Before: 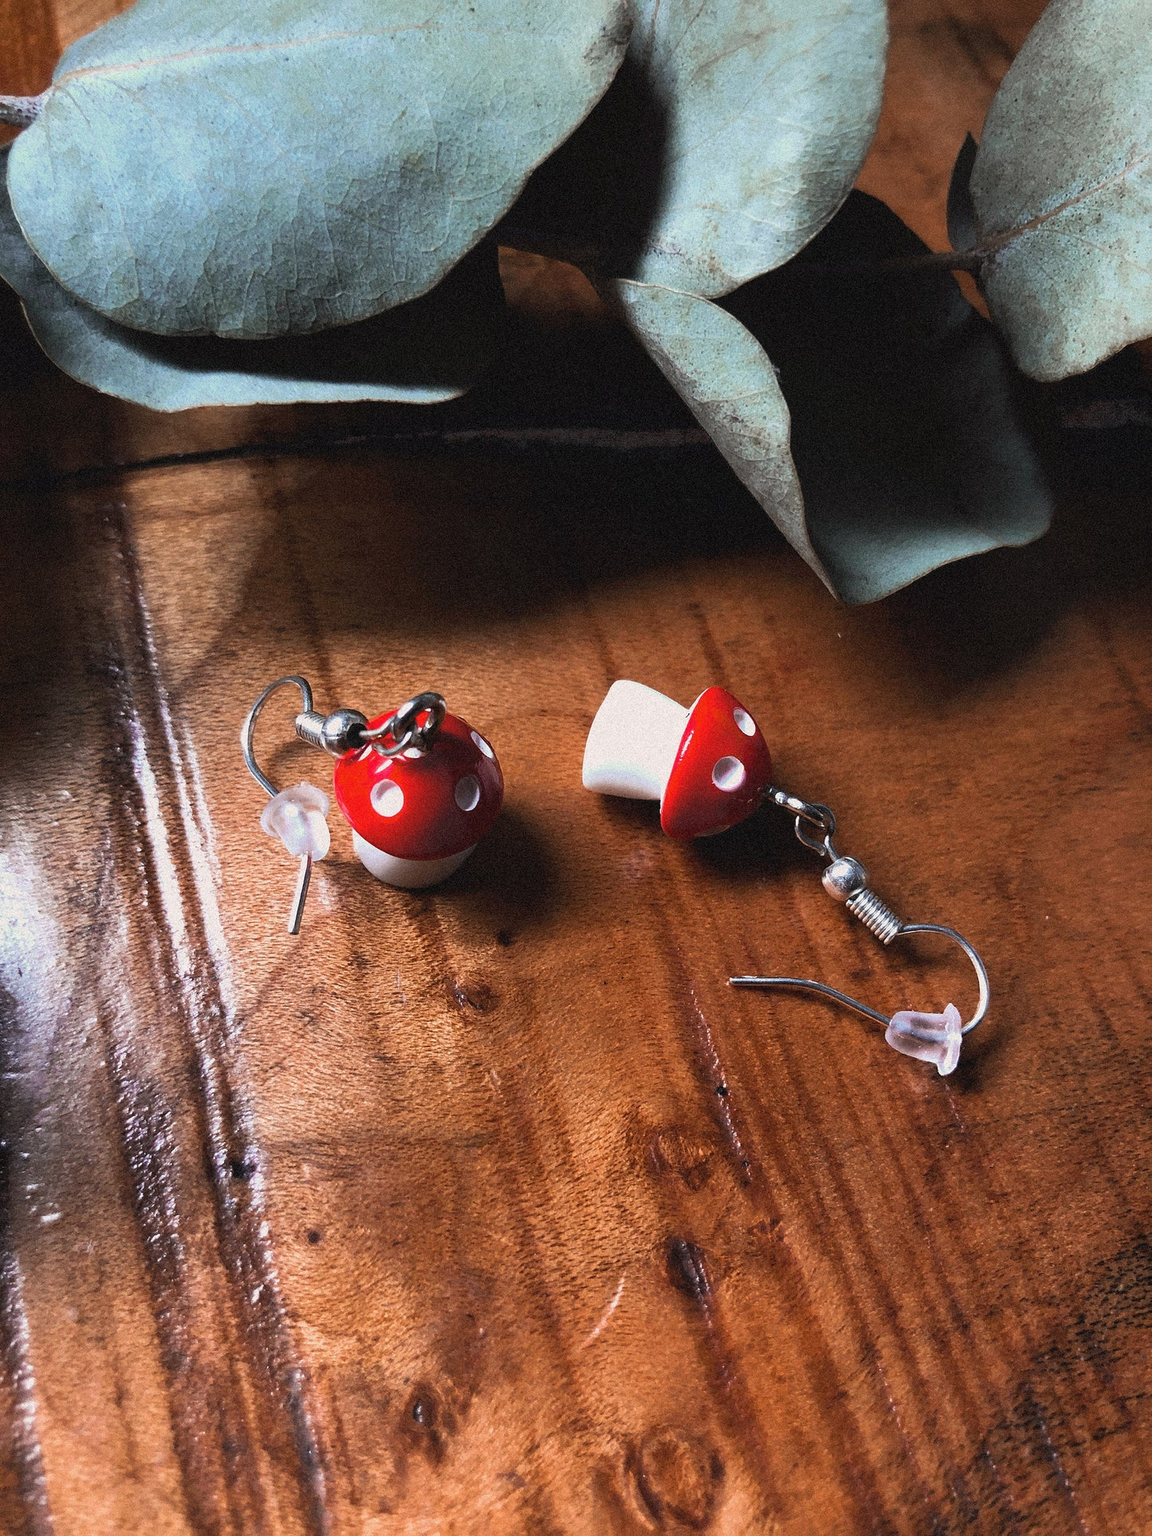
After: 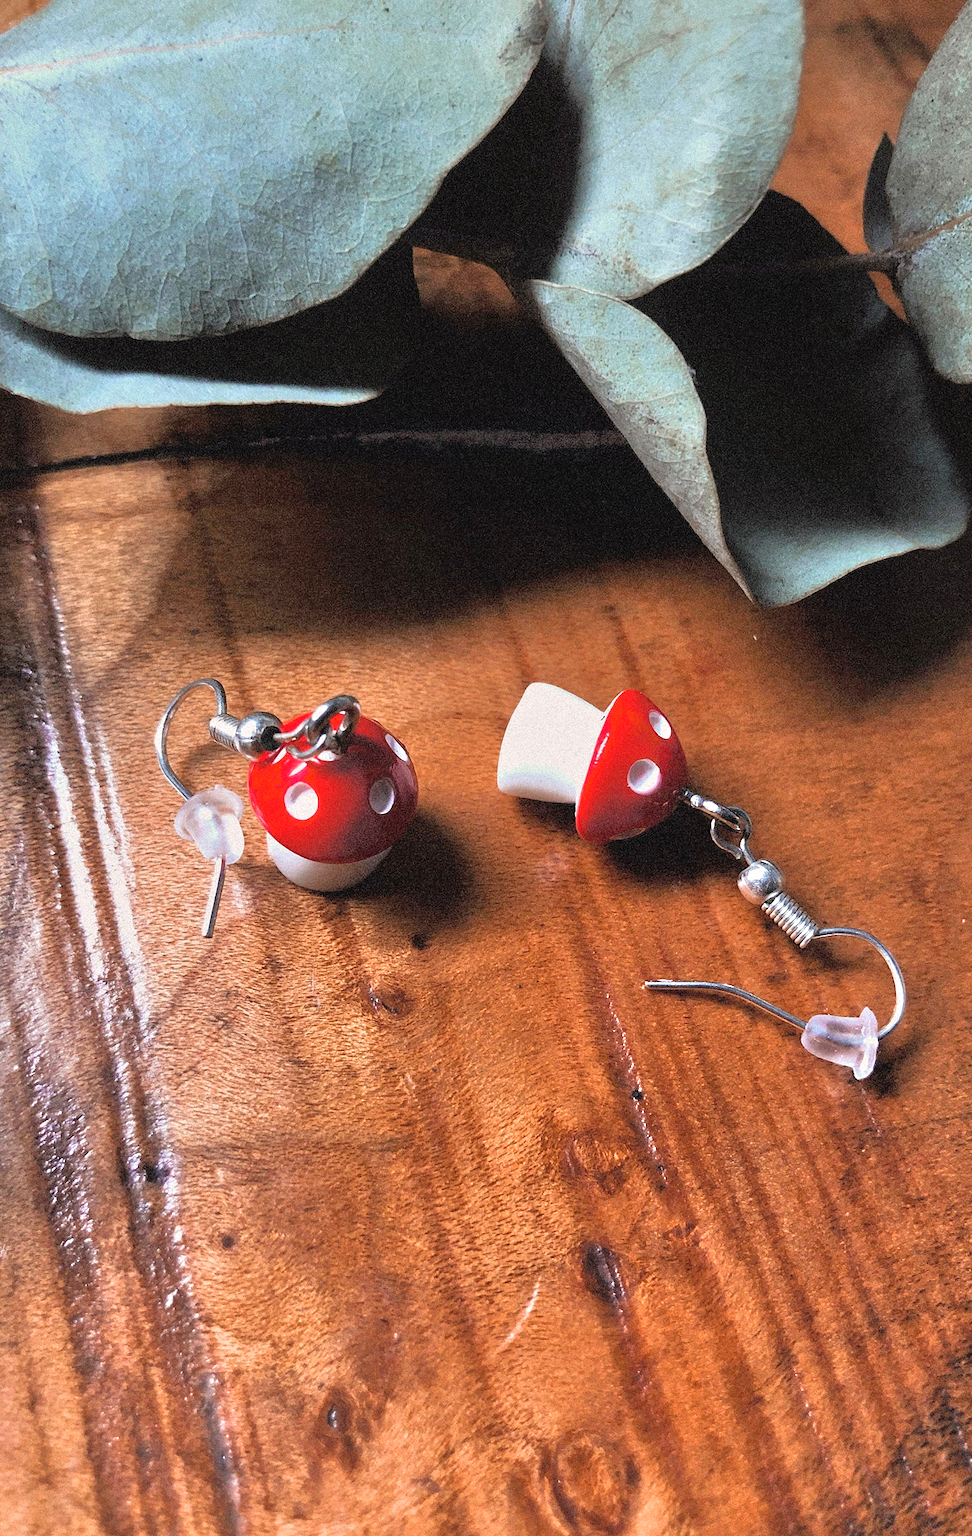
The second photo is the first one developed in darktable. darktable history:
crop: left 7.598%, right 7.873%
tone equalizer: -7 EV 0.15 EV, -6 EV 0.6 EV, -5 EV 1.15 EV, -4 EV 1.33 EV, -3 EV 1.15 EV, -2 EV 0.6 EV, -1 EV 0.15 EV, mask exposure compensation -0.5 EV
